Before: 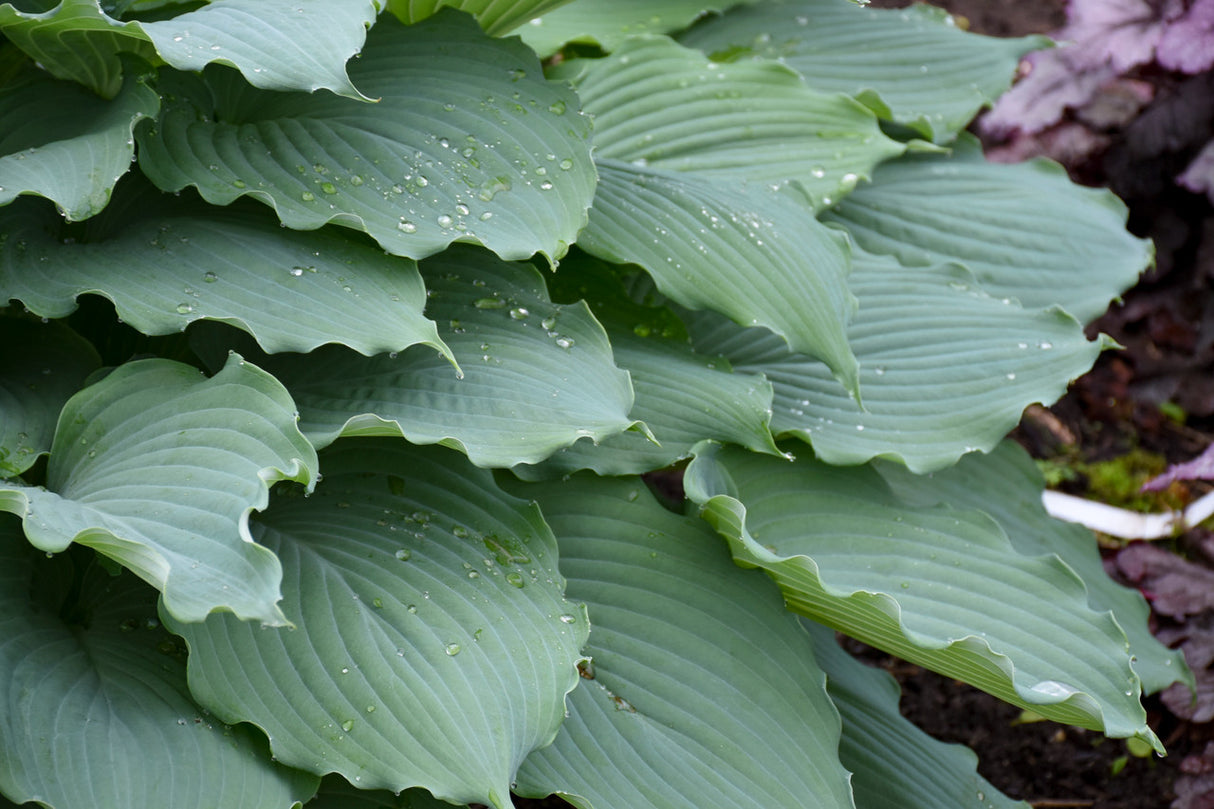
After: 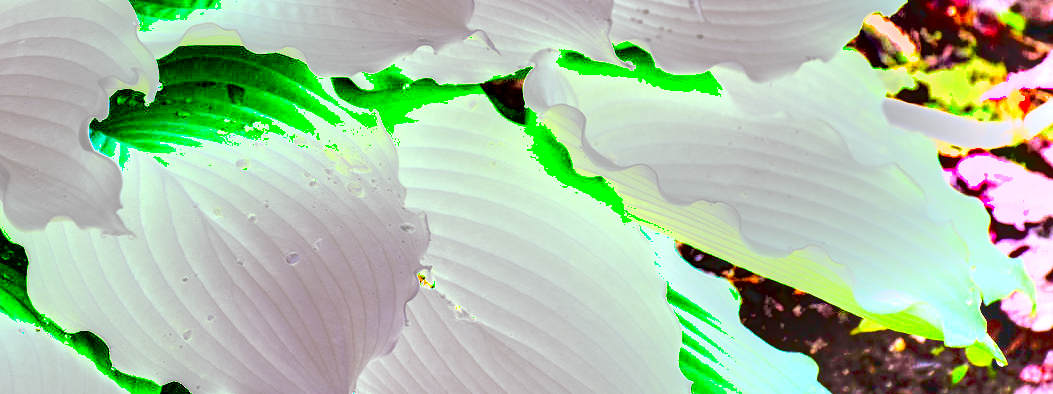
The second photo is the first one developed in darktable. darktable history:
shadows and highlights: soften with gaussian
local contrast: detail 109%
crop and rotate: left 13.243%, top 48.428%, bottom 2.847%
contrast brightness saturation: contrast 0.264, brightness 0.023, saturation 0.885
exposure: black level correction 0, exposure 3.988 EV, compensate highlight preservation false
